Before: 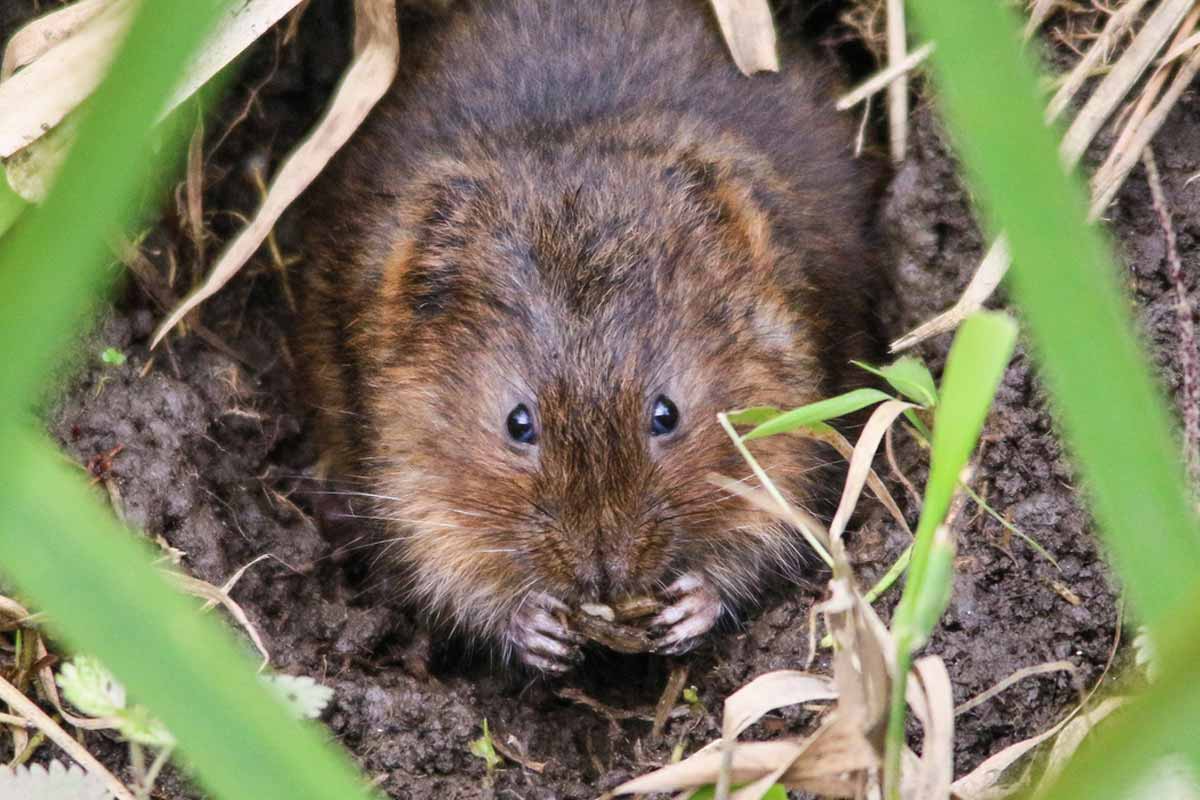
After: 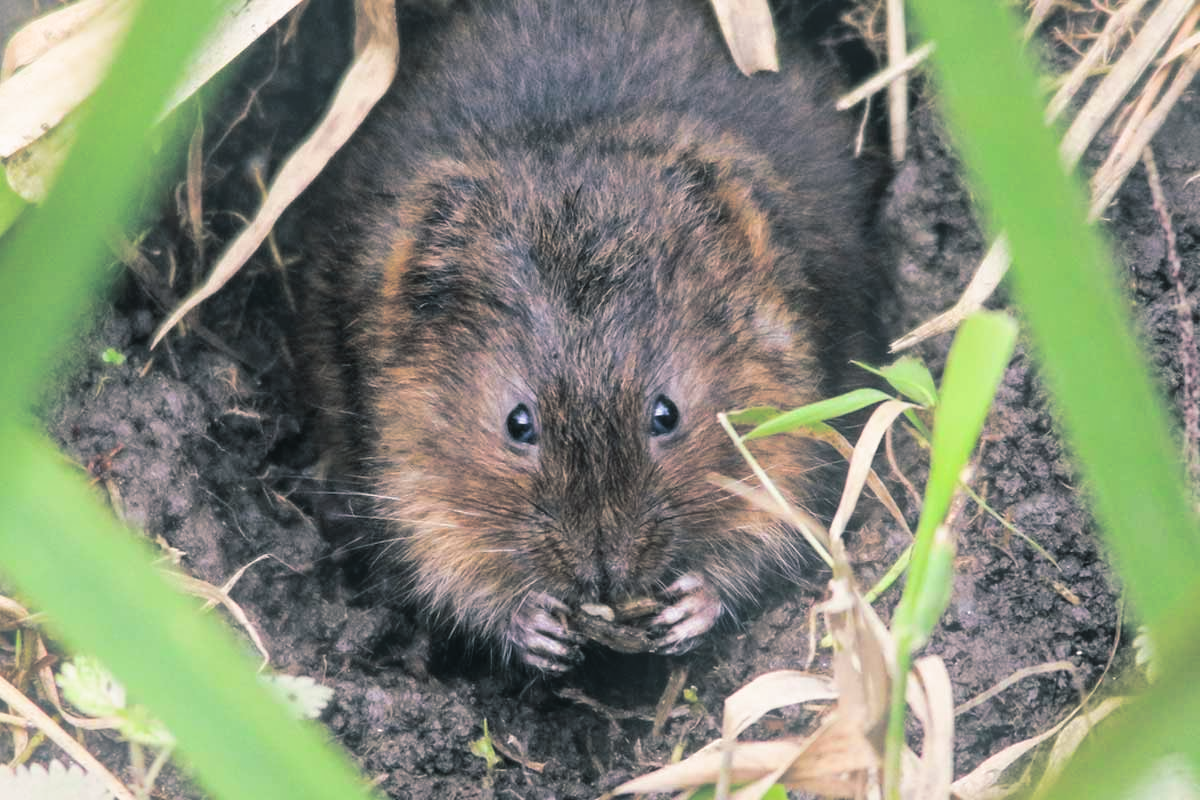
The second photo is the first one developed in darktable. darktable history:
bloom: on, module defaults
split-toning: shadows › hue 205.2°, shadows › saturation 0.29, highlights › hue 50.4°, highlights › saturation 0.38, balance -49.9
